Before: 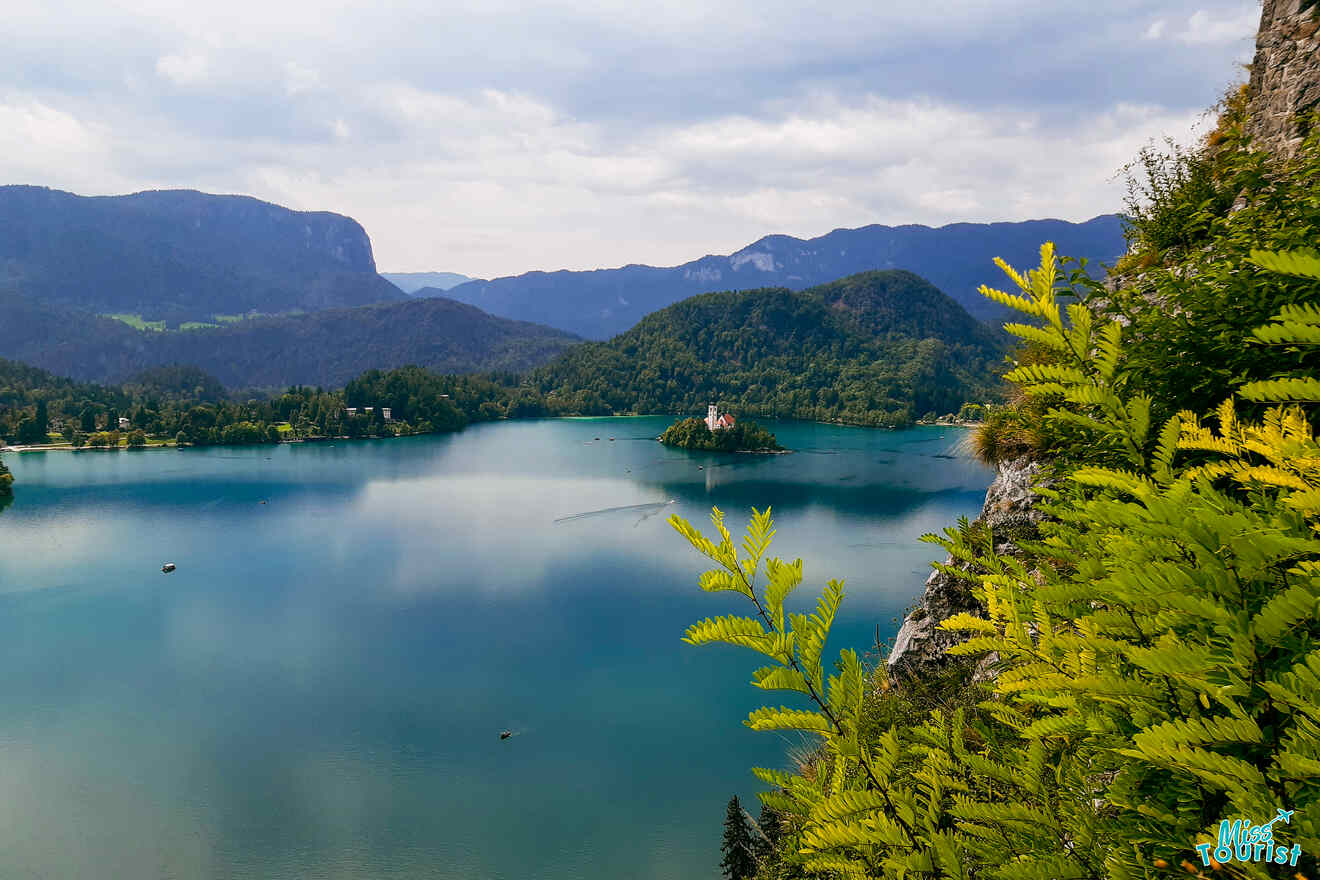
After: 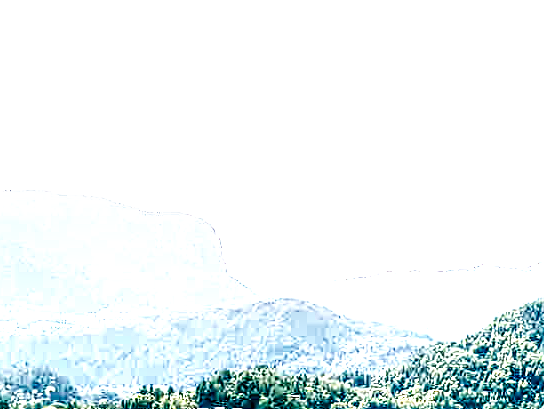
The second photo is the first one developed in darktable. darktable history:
exposure: exposure 2.032 EV, compensate highlight preservation false
sharpen: on, module defaults
local contrast: highlights 108%, shadows 46%, detail 293%
crop and rotate: left 11.307%, top 0.079%, right 47.424%, bottom 53.39%
contrast brightness saturation: saturation -0.029
tone equalizer: -8 EV -0.405 EV, -7 EV -0.406 EV, -6 EV -0.36 EV, -5 EV -0.246 EV, -3 EV 0.19 EV, -2 EV 0.356 EV, -1 EV 0.398 EV, +0 EV 0.428 EV, mask exposure compensation -0.487 EV
base curve: curves: ch0 [(0, 0) (0.012, 0.01) (0.073, 0.168) (0.31, 0.711) (0.645, 0.957) (1, 1)], preserve colors none
color correction: highlights a* -0.086, highlights b* 0.095
